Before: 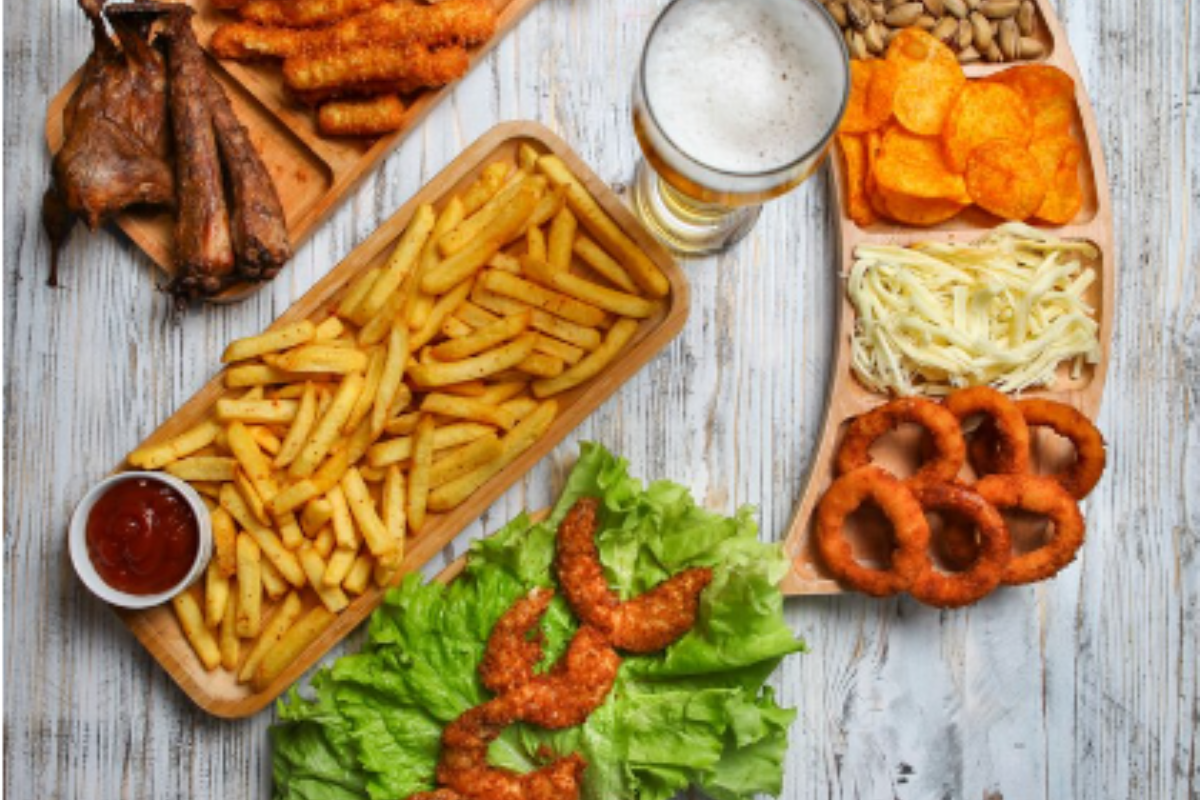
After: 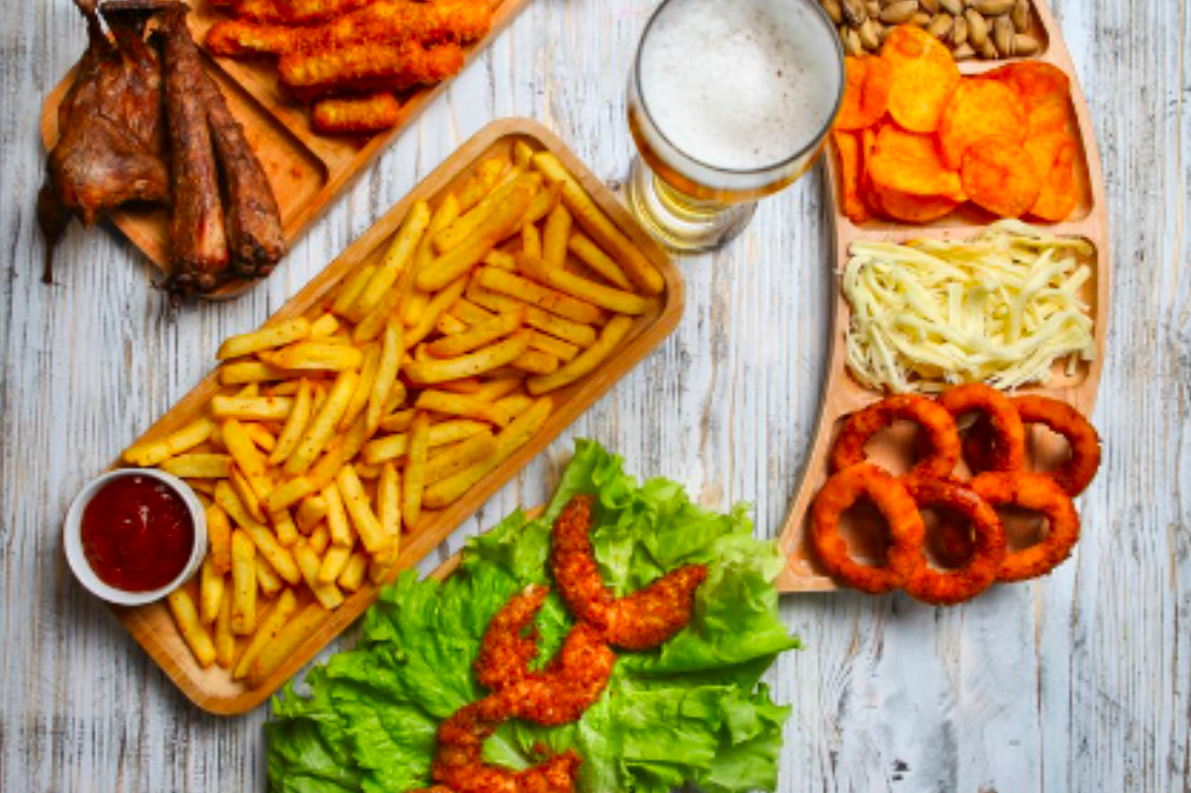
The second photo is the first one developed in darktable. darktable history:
contrast brightness saturation: contrast 0.09, saturation 0.28
crop: left 0.434%, top 0.485%, right 0.244%, bottom 0.386%
